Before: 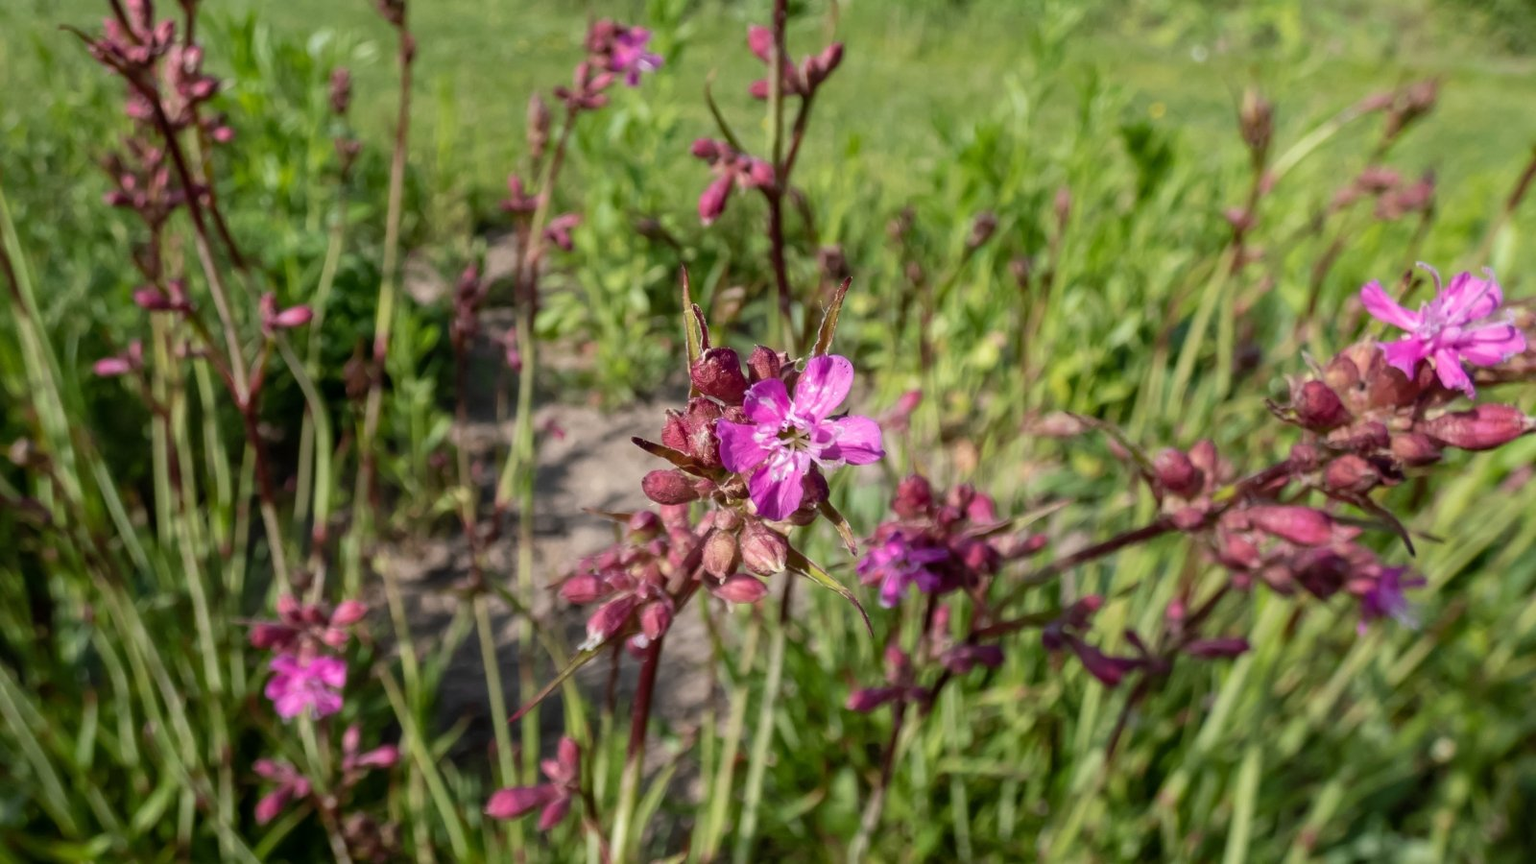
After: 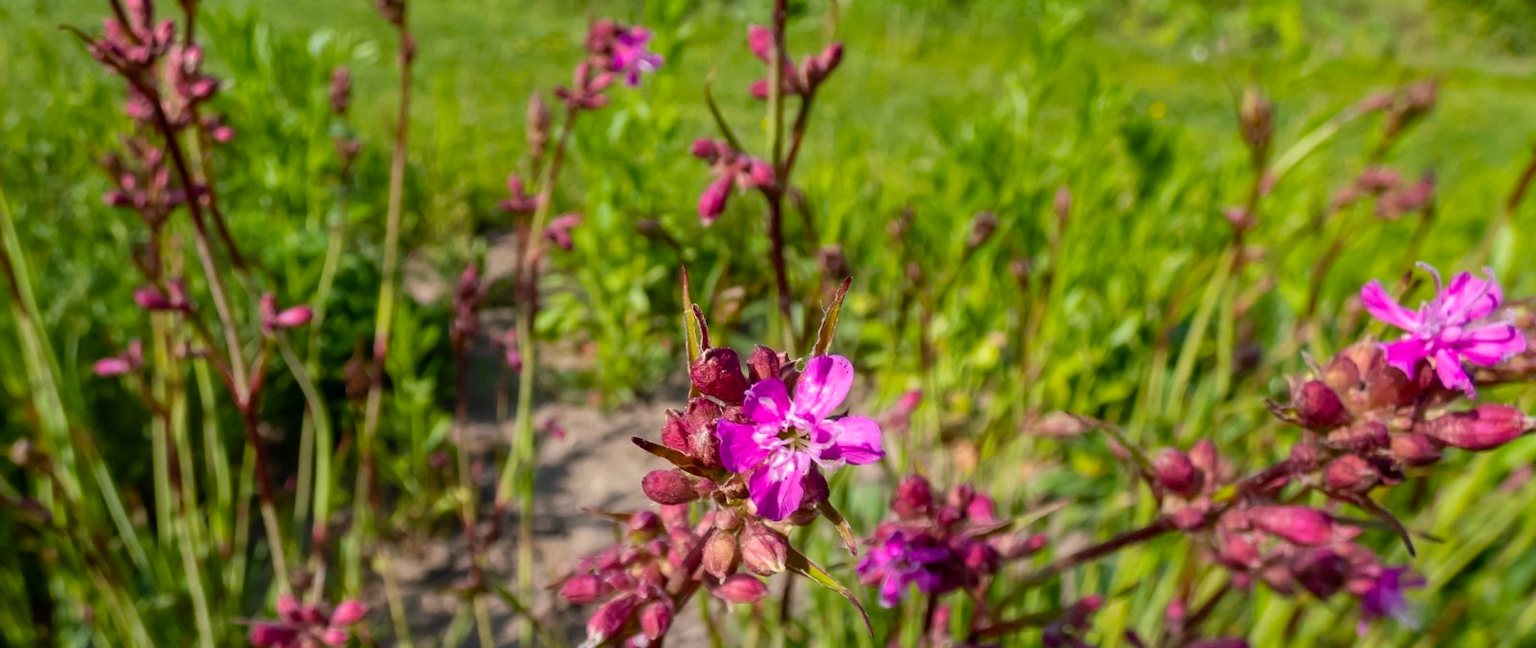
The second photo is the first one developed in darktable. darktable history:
shadows and highlights: shadows 20.91, highlights -82.73, soften with gaussian
crop: bottom 24.988%
color balance rgb: perceptual saturation grading › global saturation 30%, global vibrance 20%
